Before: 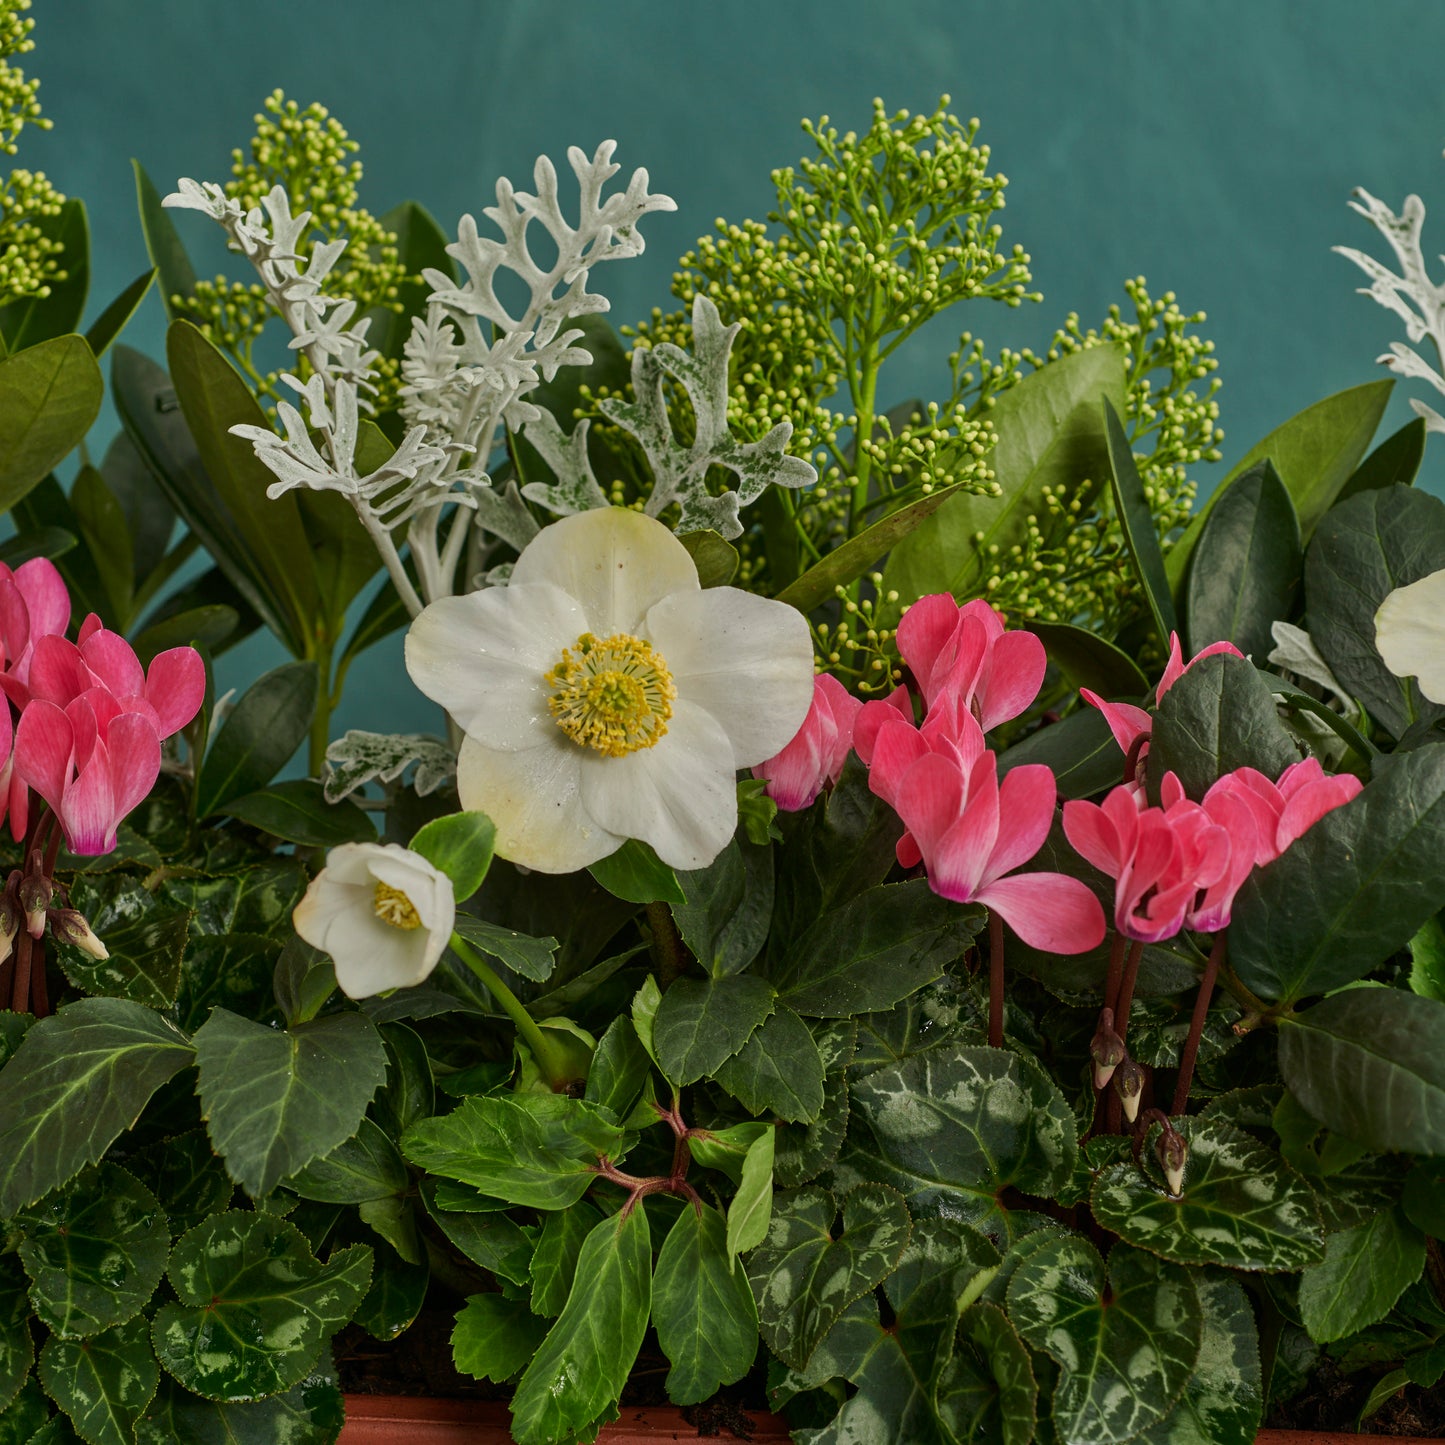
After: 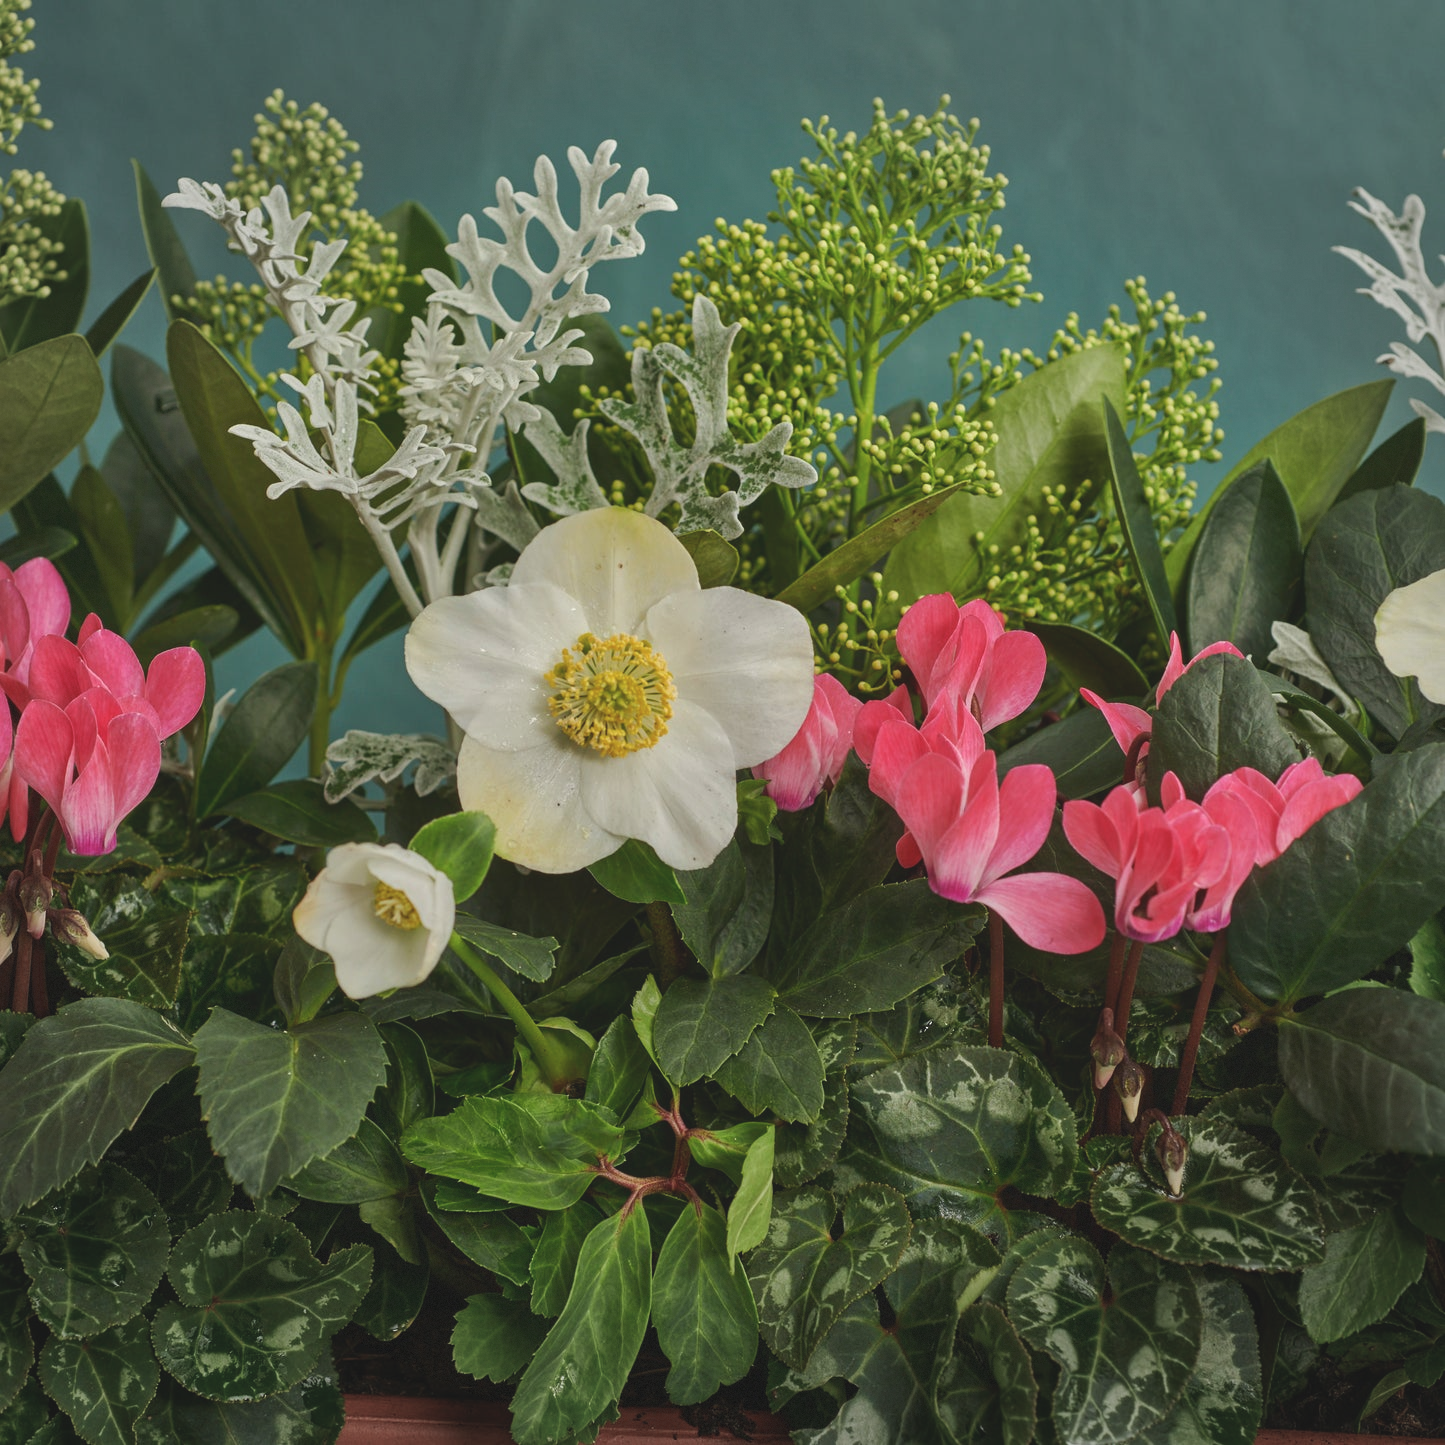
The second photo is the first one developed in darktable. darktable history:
vignetting: fall-off start 91%, fall-off radius 39.39%, brightness -0.182, saturation -0.3, width/height ratio 1.219, shape 1.3, dithering 8-bit output, unbound false
color balance: lift [1.007, 1, 1, 1], gamma [1.097, 1, 1, 1]
